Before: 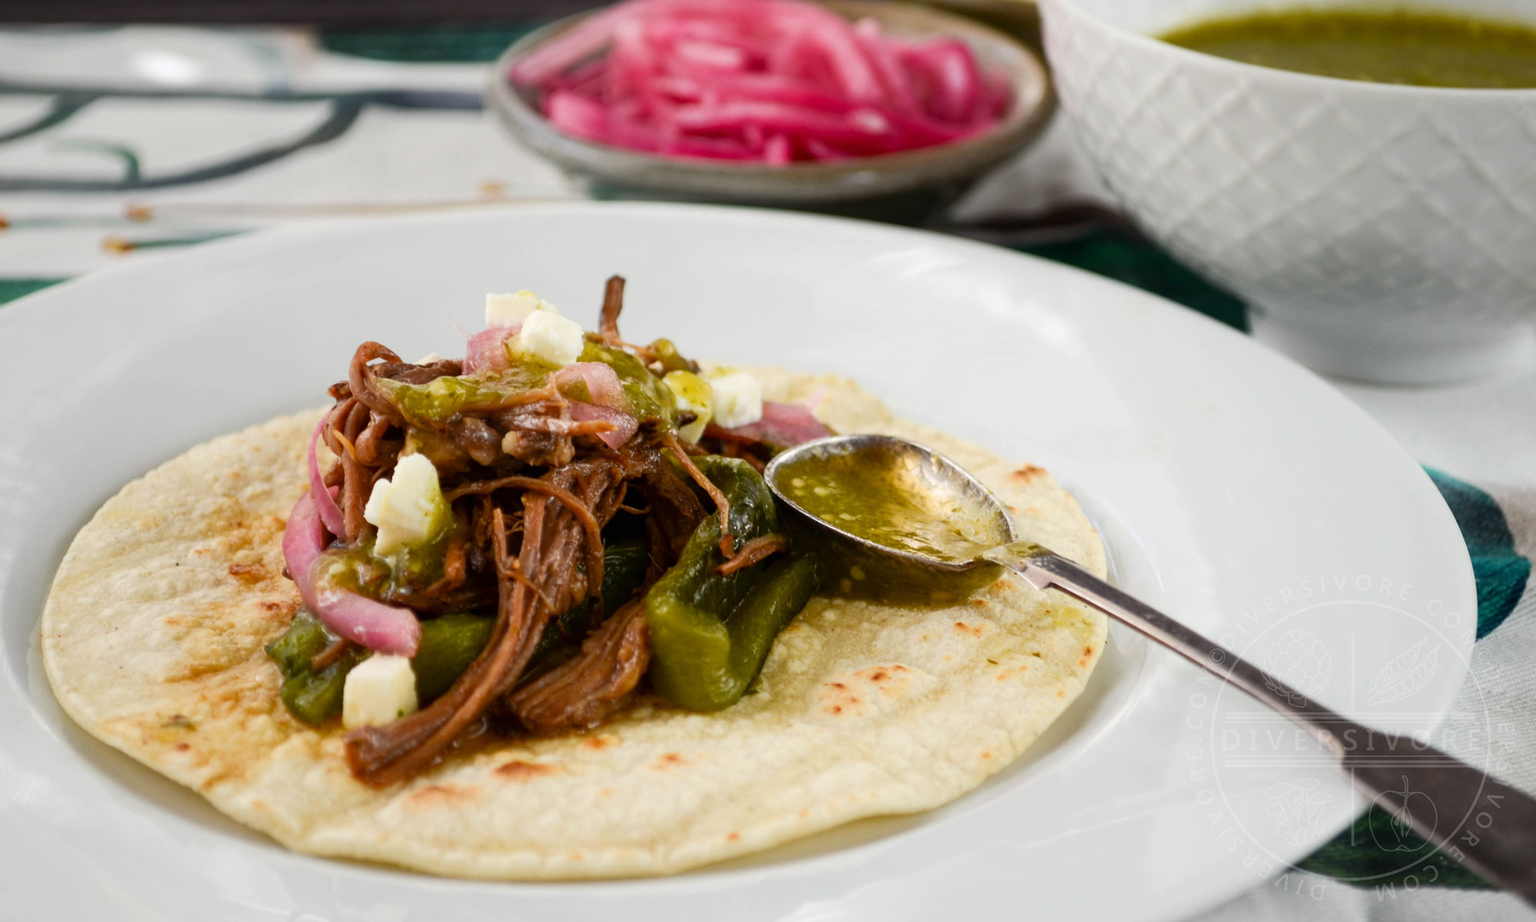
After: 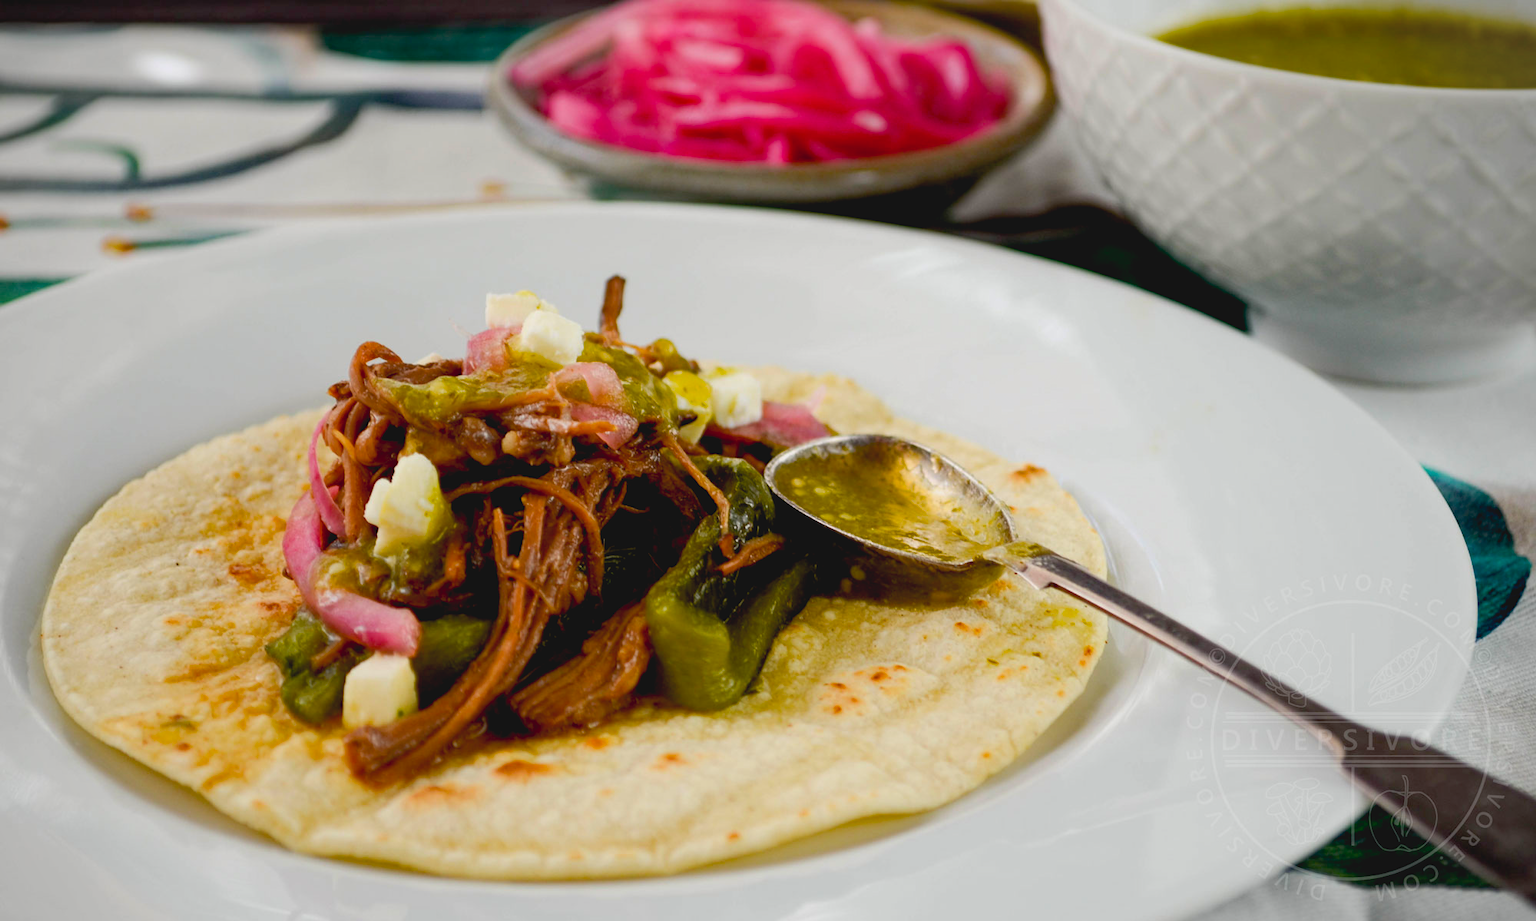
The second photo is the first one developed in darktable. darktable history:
exposure: black level correction 0.012, compensate exposure bias true, compensate highlight preservation false
haze removal: compatibility mode true, adaptive false
tone equalizer: edges refinement/feathering 500, mask exposure compensation -1.57 EV, preserve details guided filter
color balance rgb: linear chroma grading › global chroma 14.866%, perceptual saturation grading › global saturation 0.775%, global vibrance 6.759%, saturation formula JzAzBz (2021)
levels: black 0.085%
contrast brightness saturation: contrast -0.127
vignetting: fall-off start 91.77%, brightness -0.276
